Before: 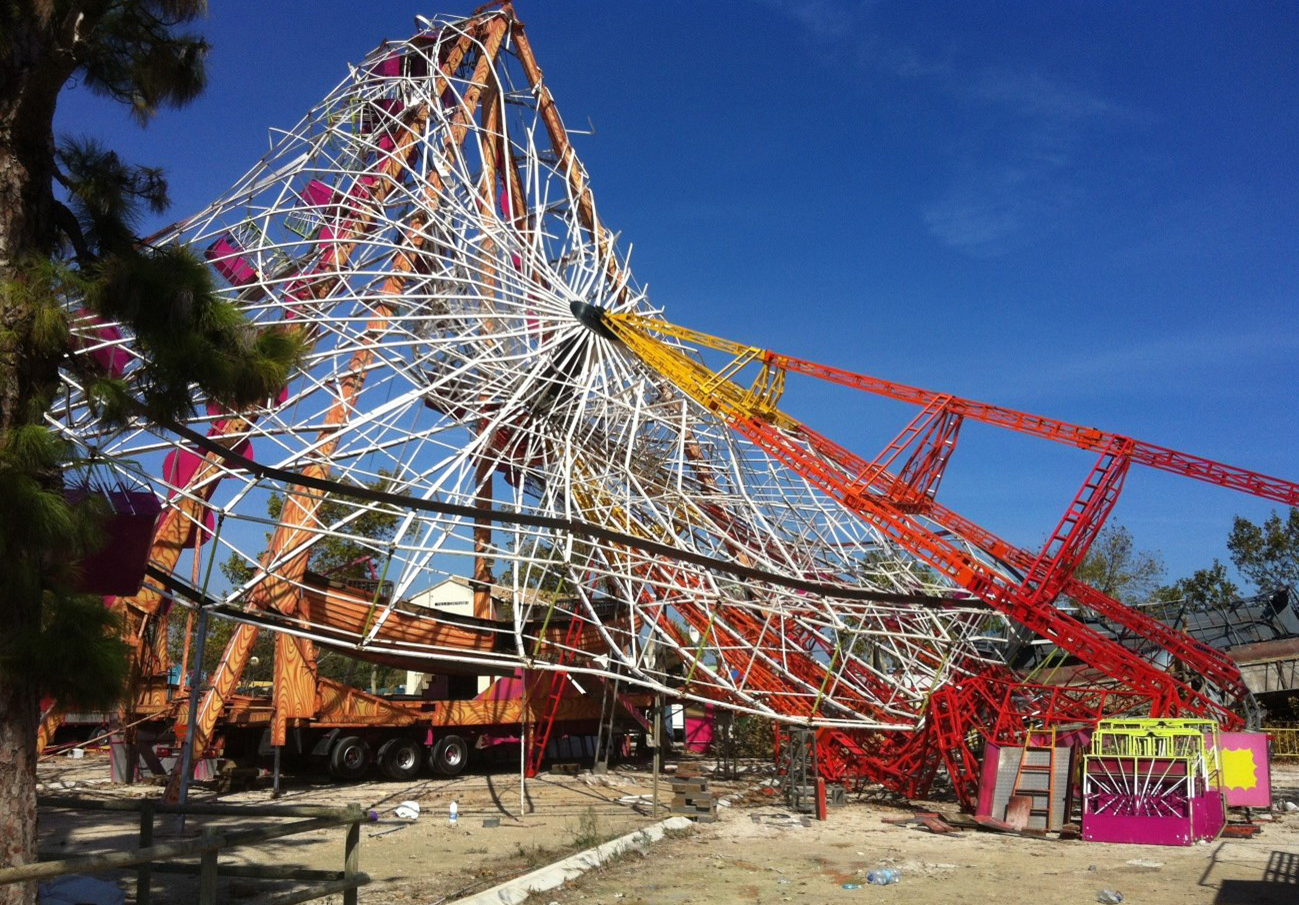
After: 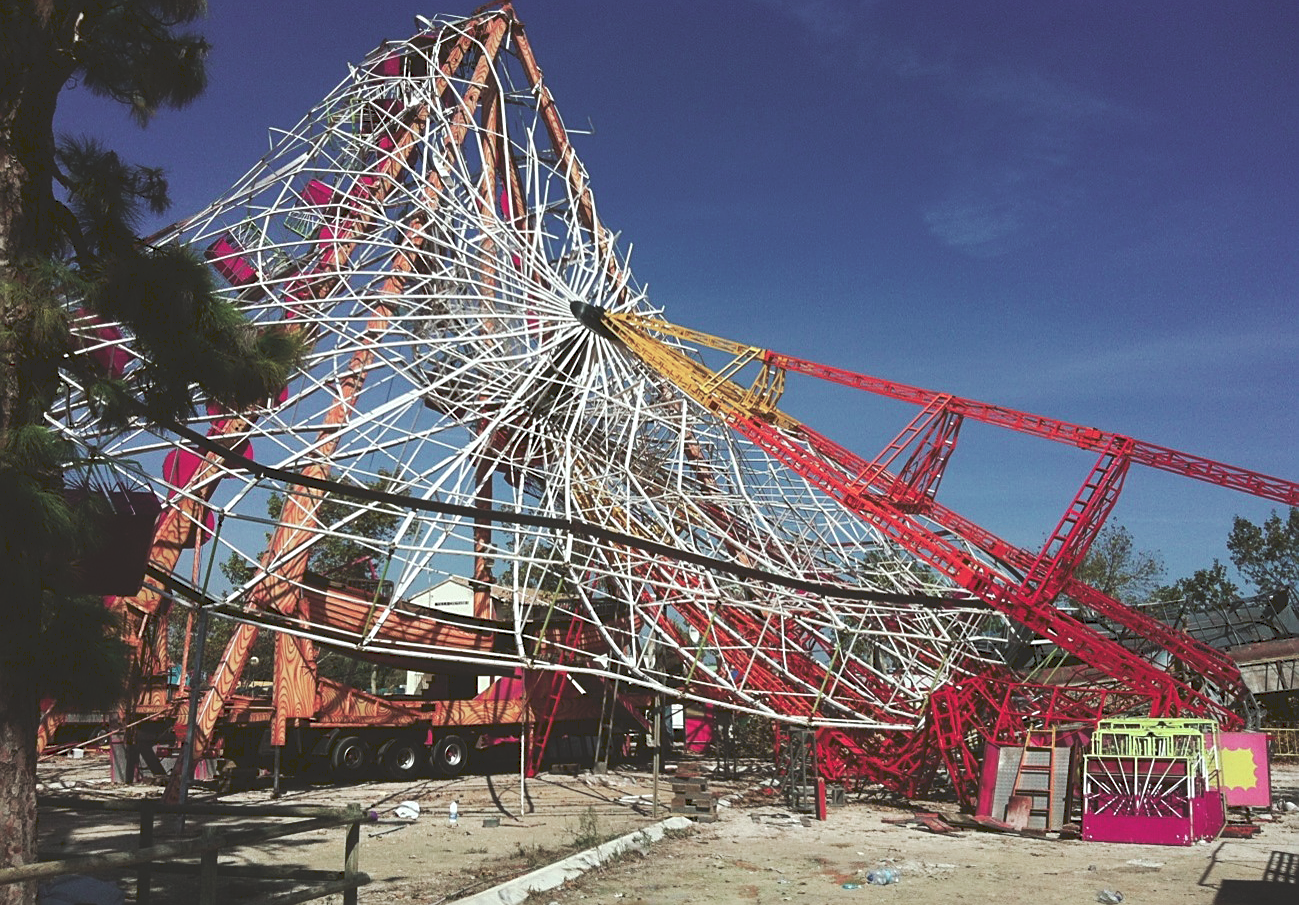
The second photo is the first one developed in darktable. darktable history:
color contrast: blue-yellow contrast 0.62
tone curve: curves: ch0 [(0, 0) (0.003, 0.156) (0.011, 0.156) (0.025, 0.157) (0.044, 0.164) (0.069, 0.172) (0.1, 0.181) (0.136, 0.191) (0.177, 0.214) (0.224, 0.245) (0.277, 0.285) (0.335, 0.333) (0.399, 0.387) (0.468, 0.471) (0.543, 0.556) (0.623, 0.648) (0.709, 0.734) (0.801, 0.809) (0.898, 0.891) (1, 1)], preserve colors none
color balance: lift [1.004, 1.002, 1.002, 0.998], gamma [1, 1.007, 1.002, 0.993], gain [1, 0.977, 1.013, 1.023], contrast -3.64%
sharpen: on, module defaults
